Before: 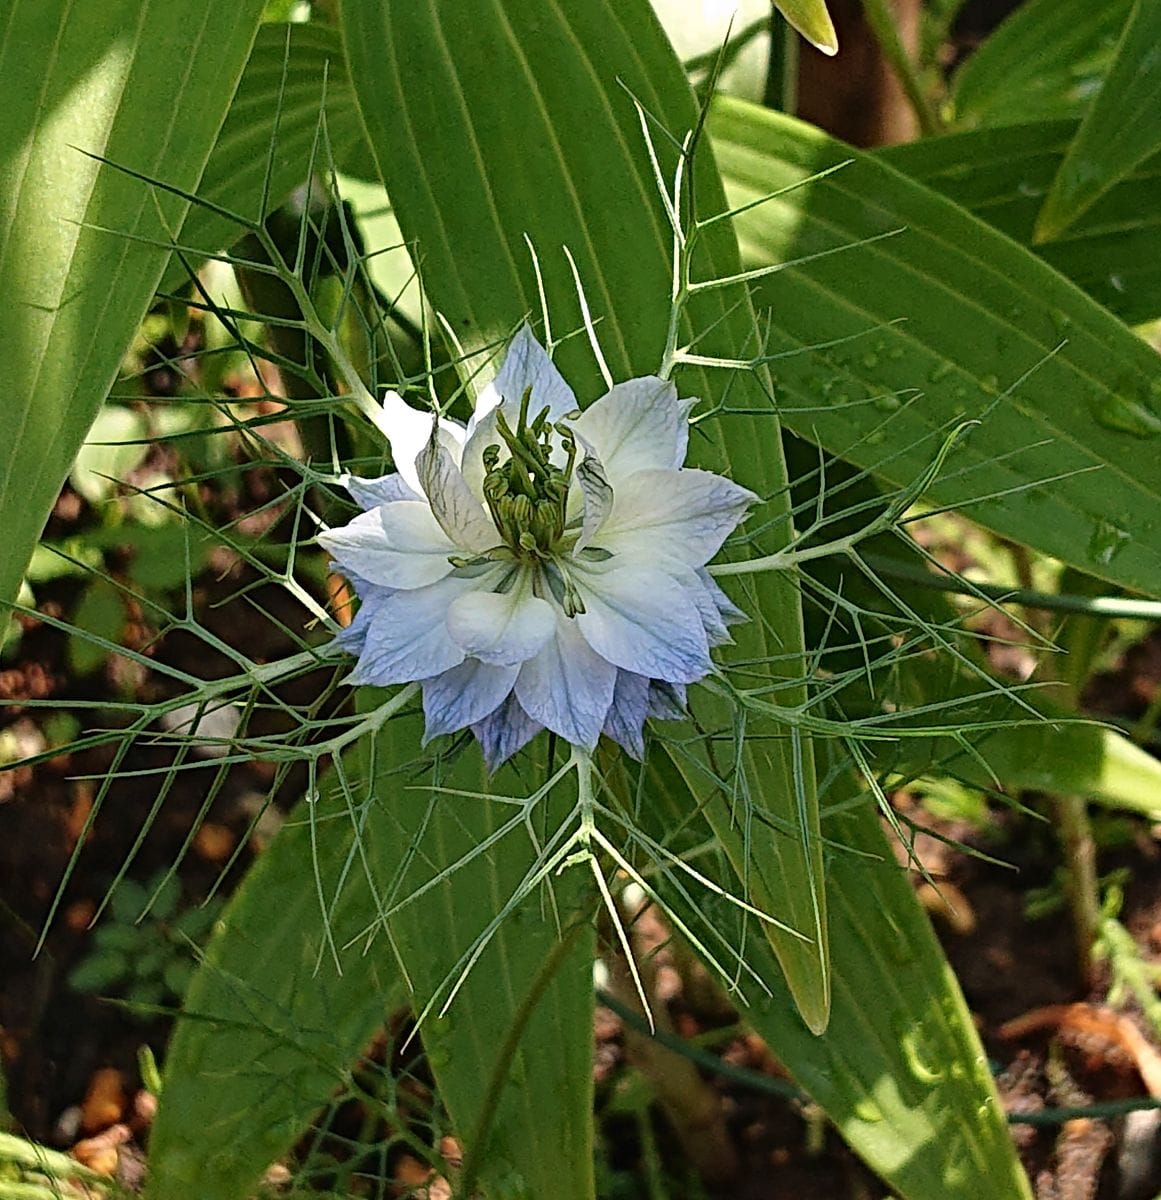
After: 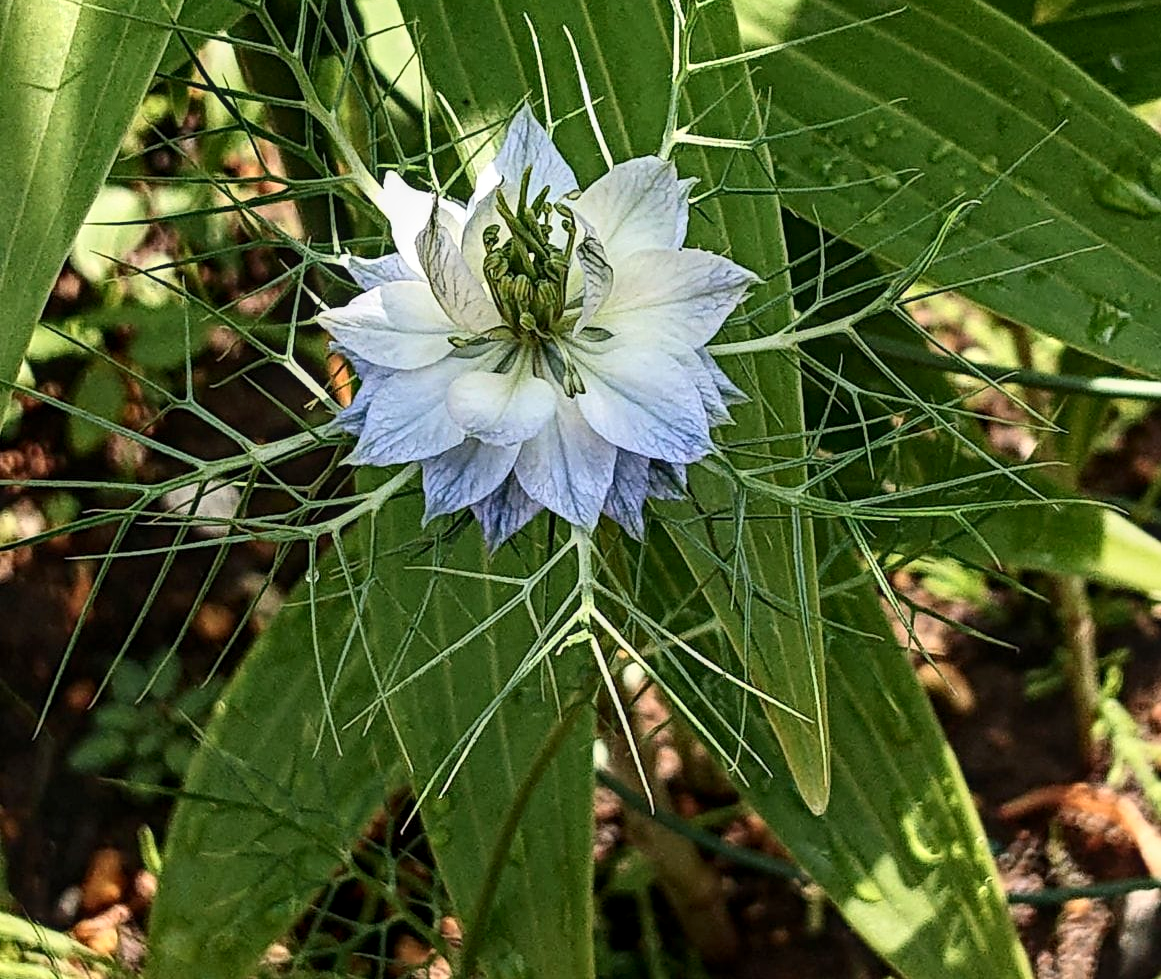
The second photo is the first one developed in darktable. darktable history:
local contrast: on, module defaults
contrast brightness saturation: contrast 0.244, brightness 0.085
crop and rotate: top 18.408%
